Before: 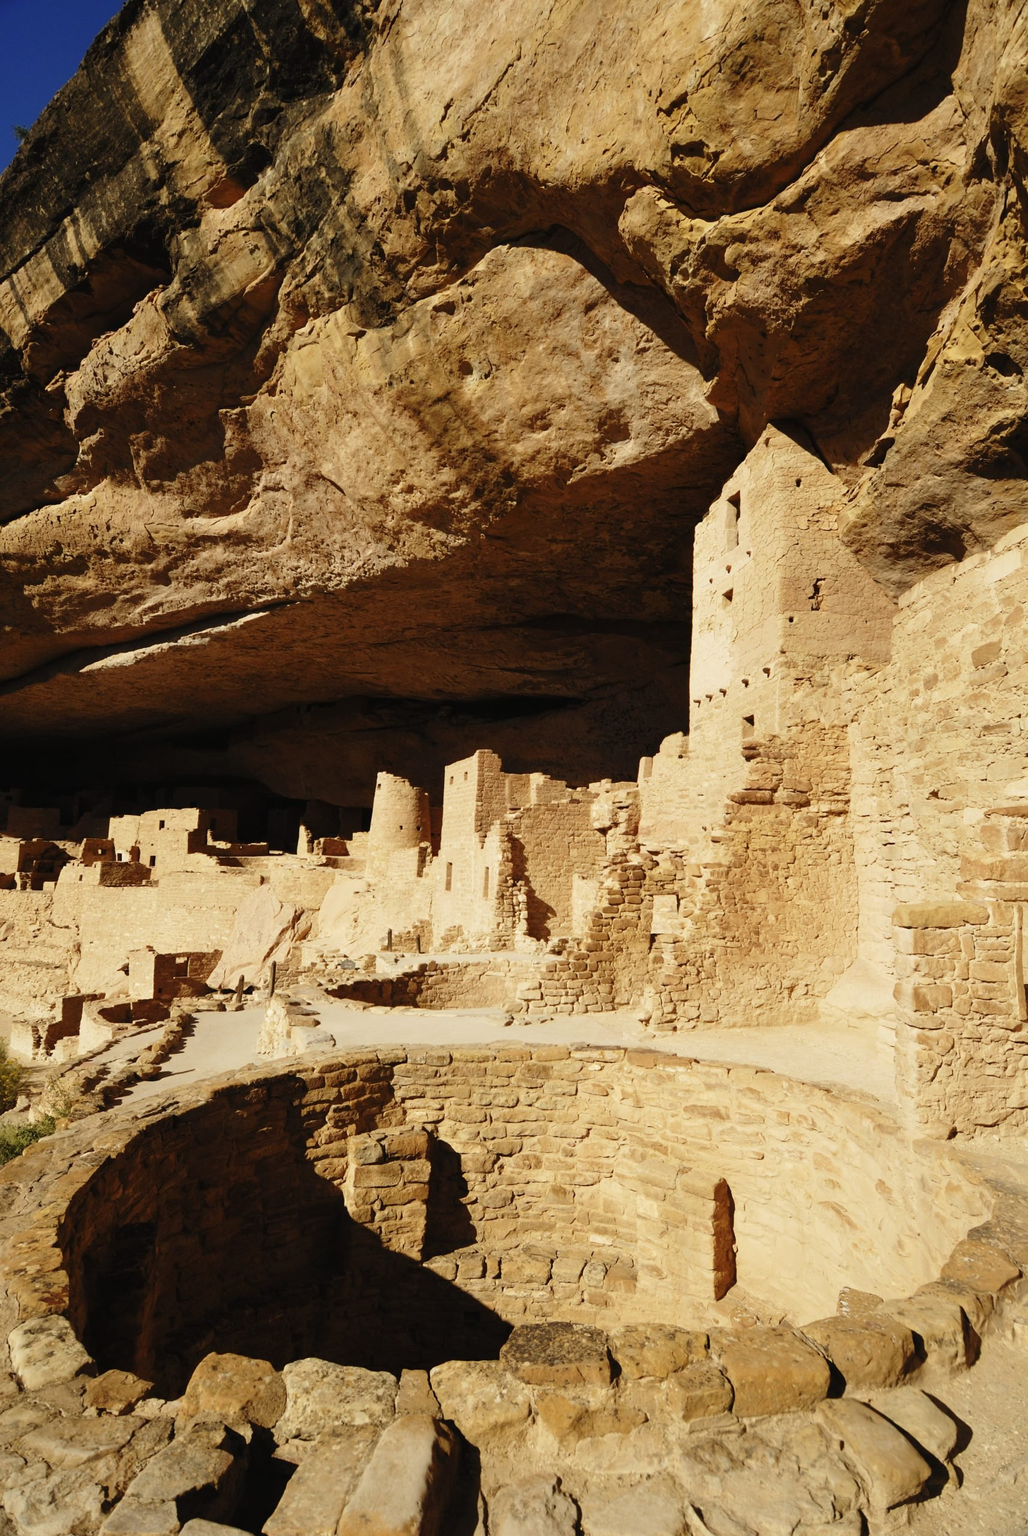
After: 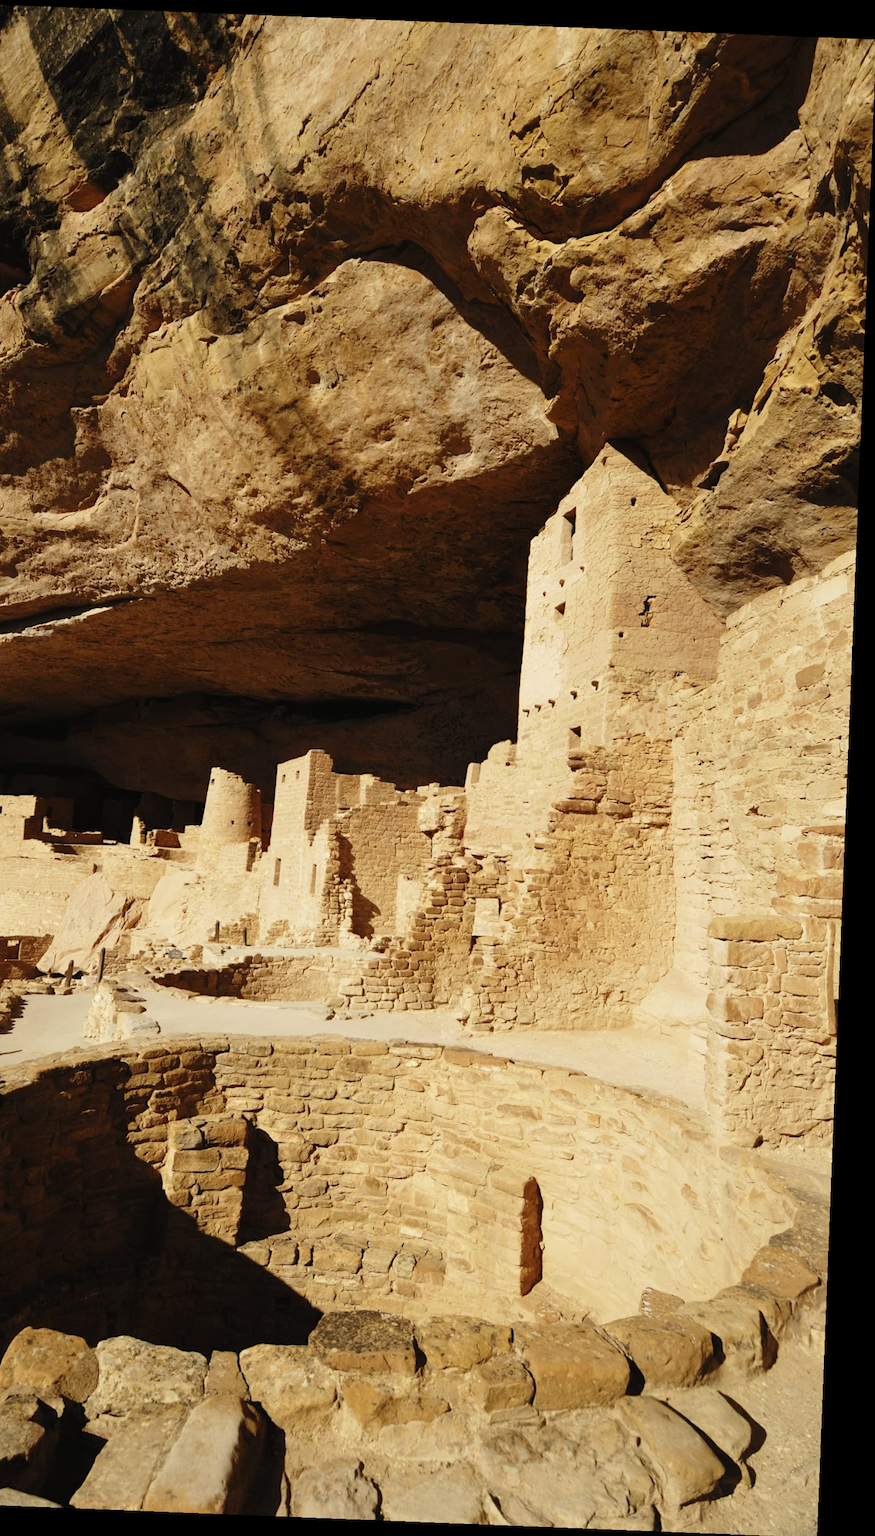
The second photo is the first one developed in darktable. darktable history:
rotate and perspective: rotation 2.27°, automatic cropping off
crop: left 17.582%, bottom 0.031%
